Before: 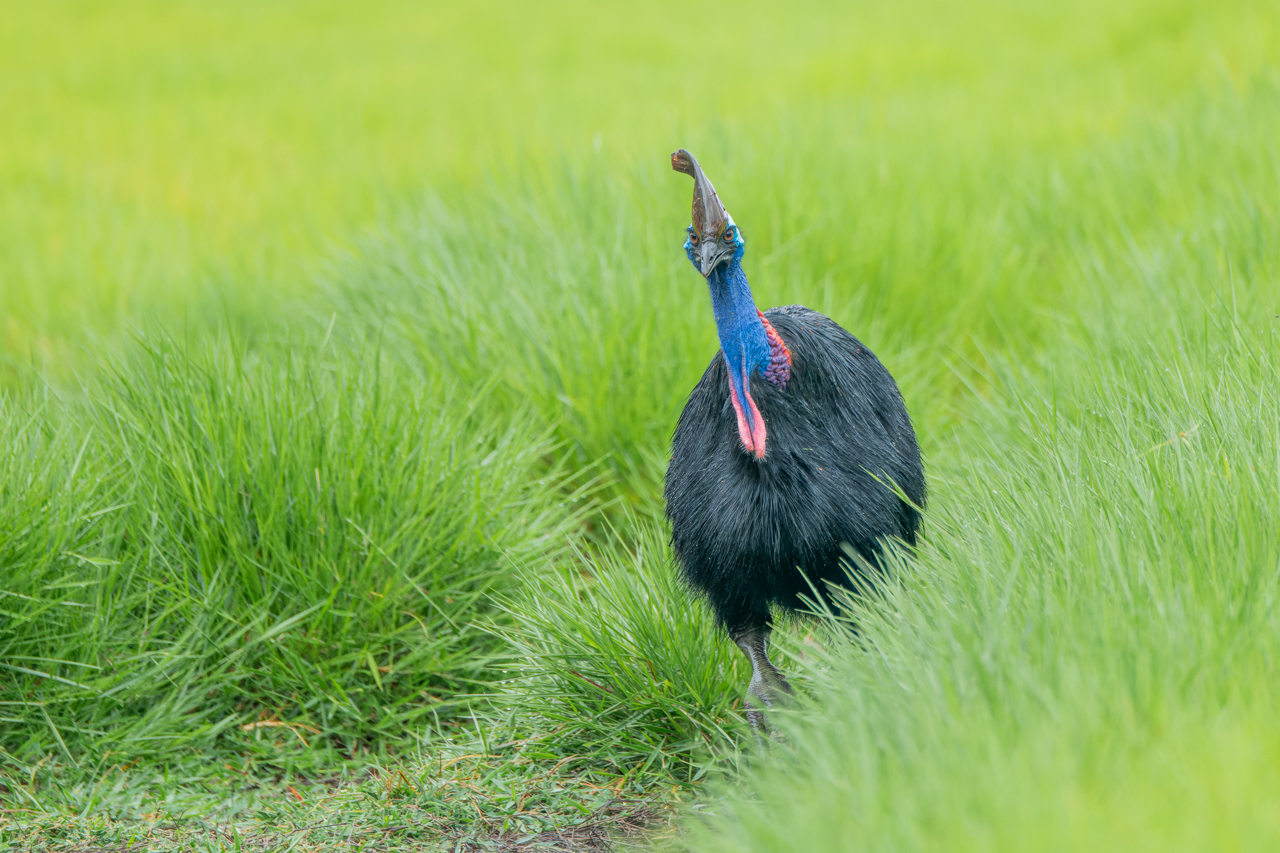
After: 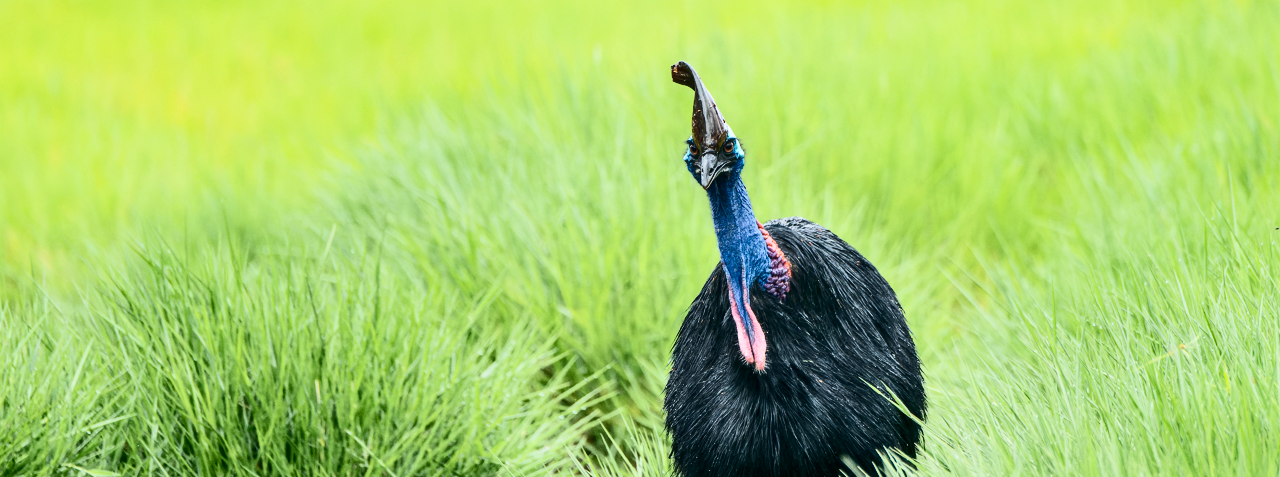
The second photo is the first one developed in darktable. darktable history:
shadows and highlights: low approximation 0.01, soften with gaussian
contrast brightness saturation: contrast 0.514, saturation -0.102
crop and rotate: top 10.442%, bottom 33.567%
